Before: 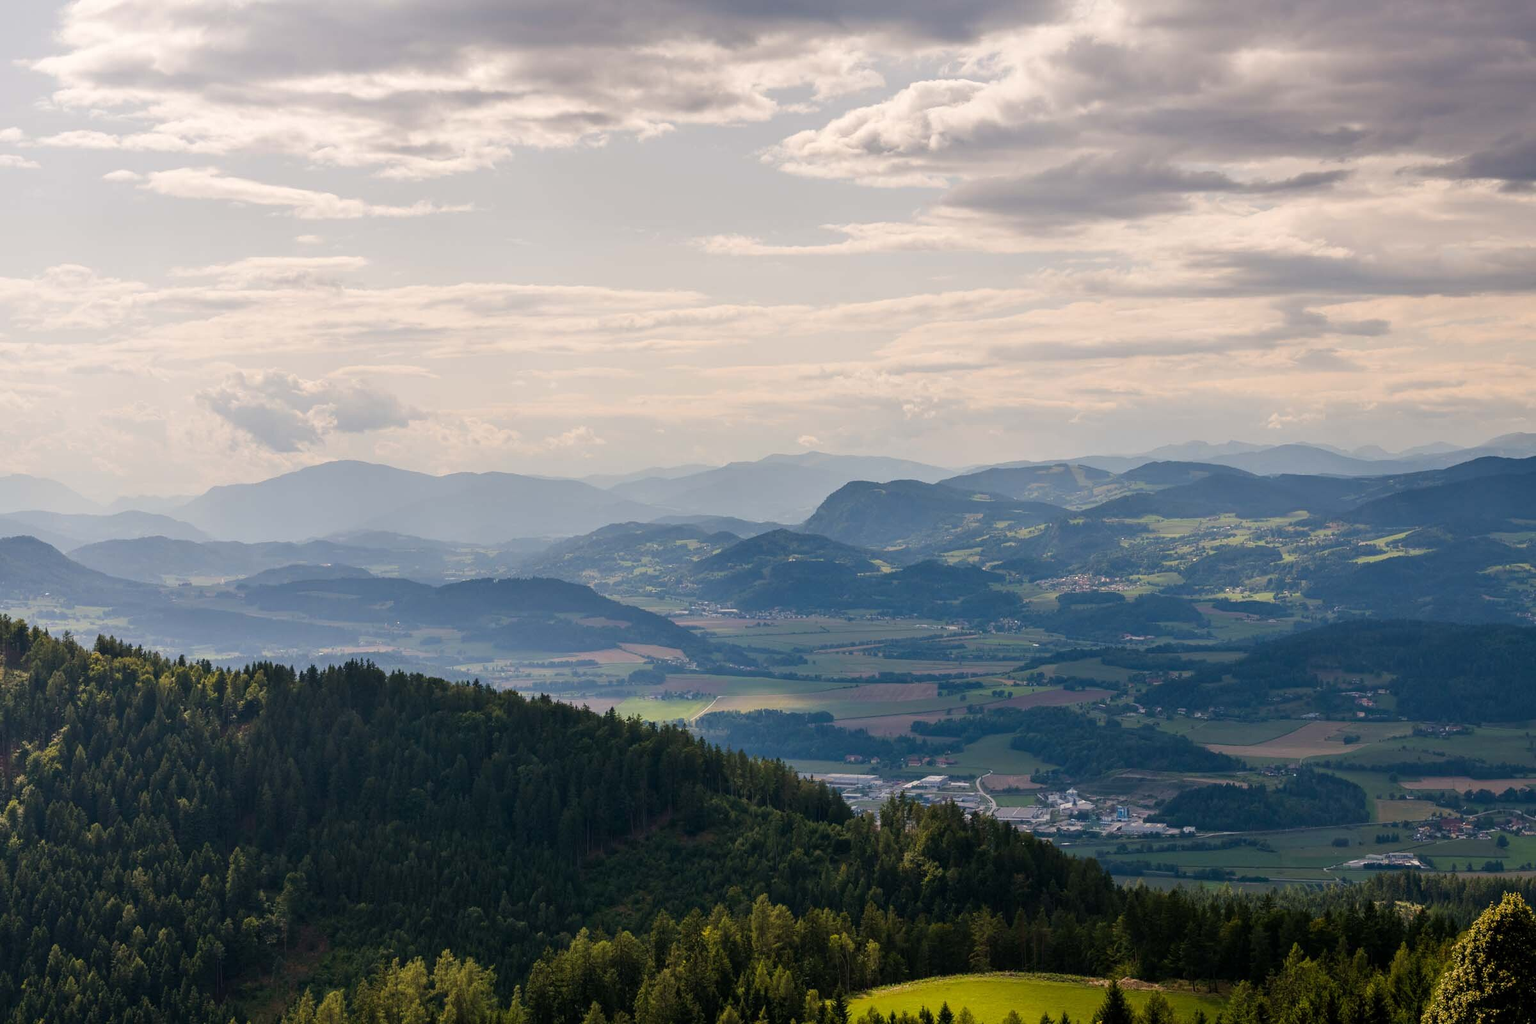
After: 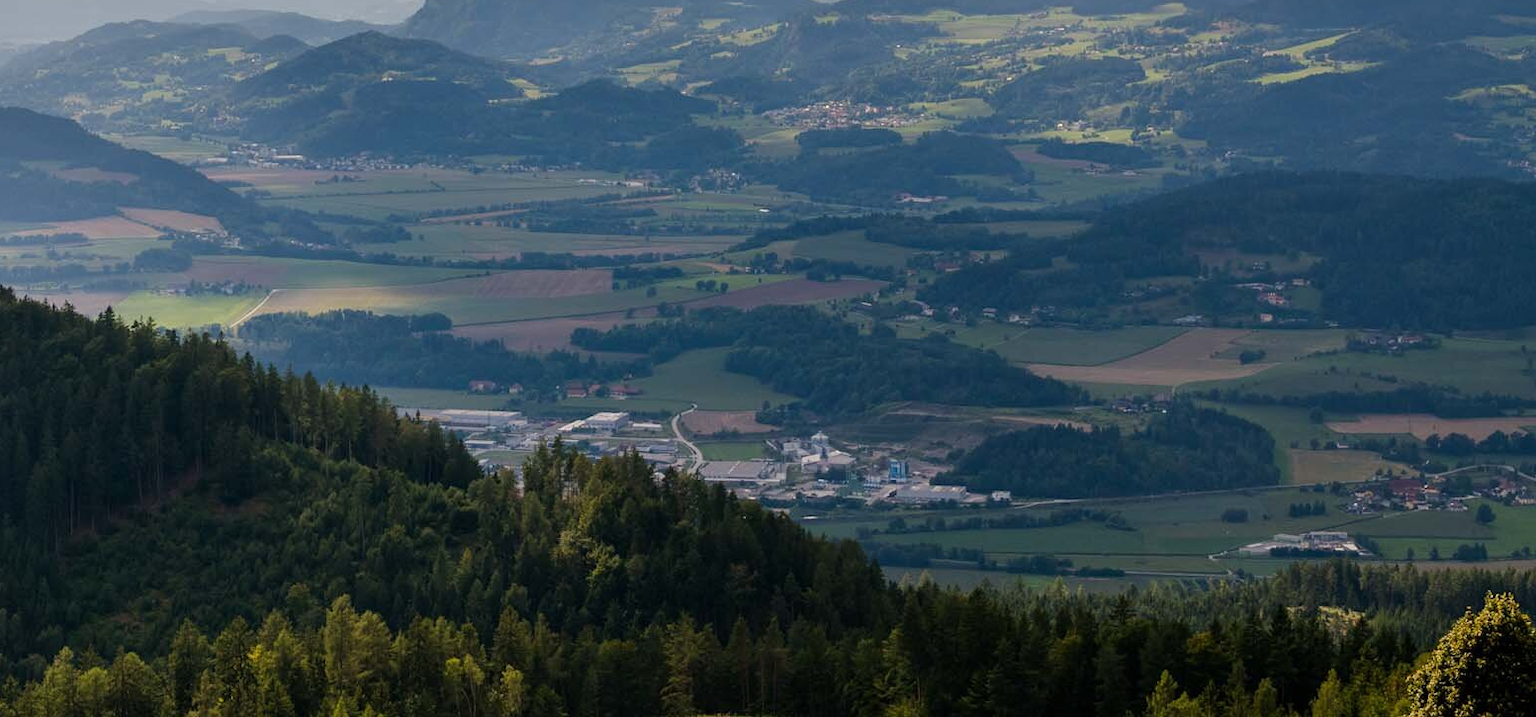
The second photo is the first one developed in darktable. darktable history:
crop and rotate: left 35.269%, top 49.689%, bottom 4.964%
